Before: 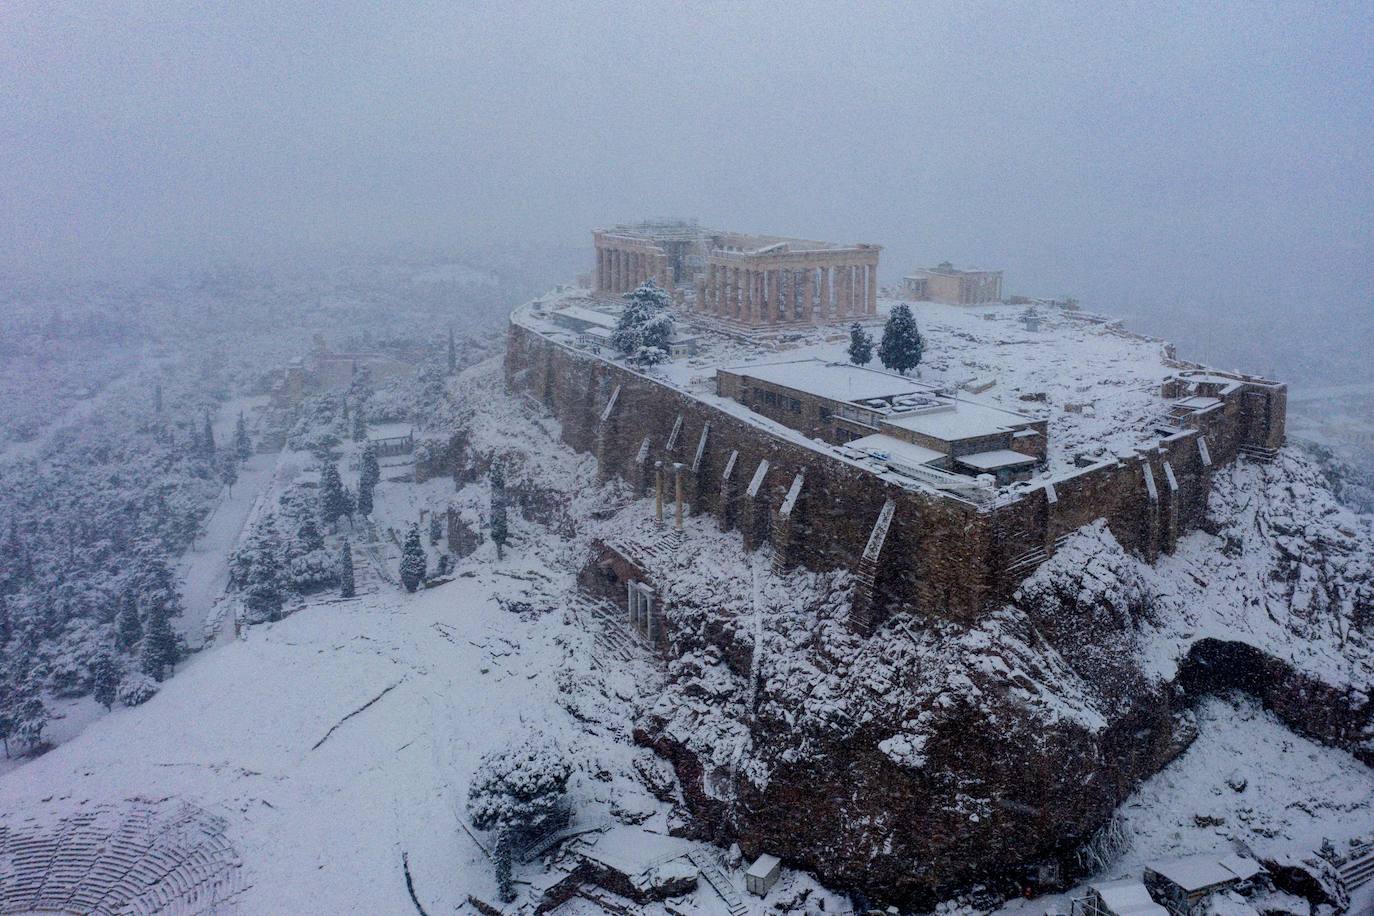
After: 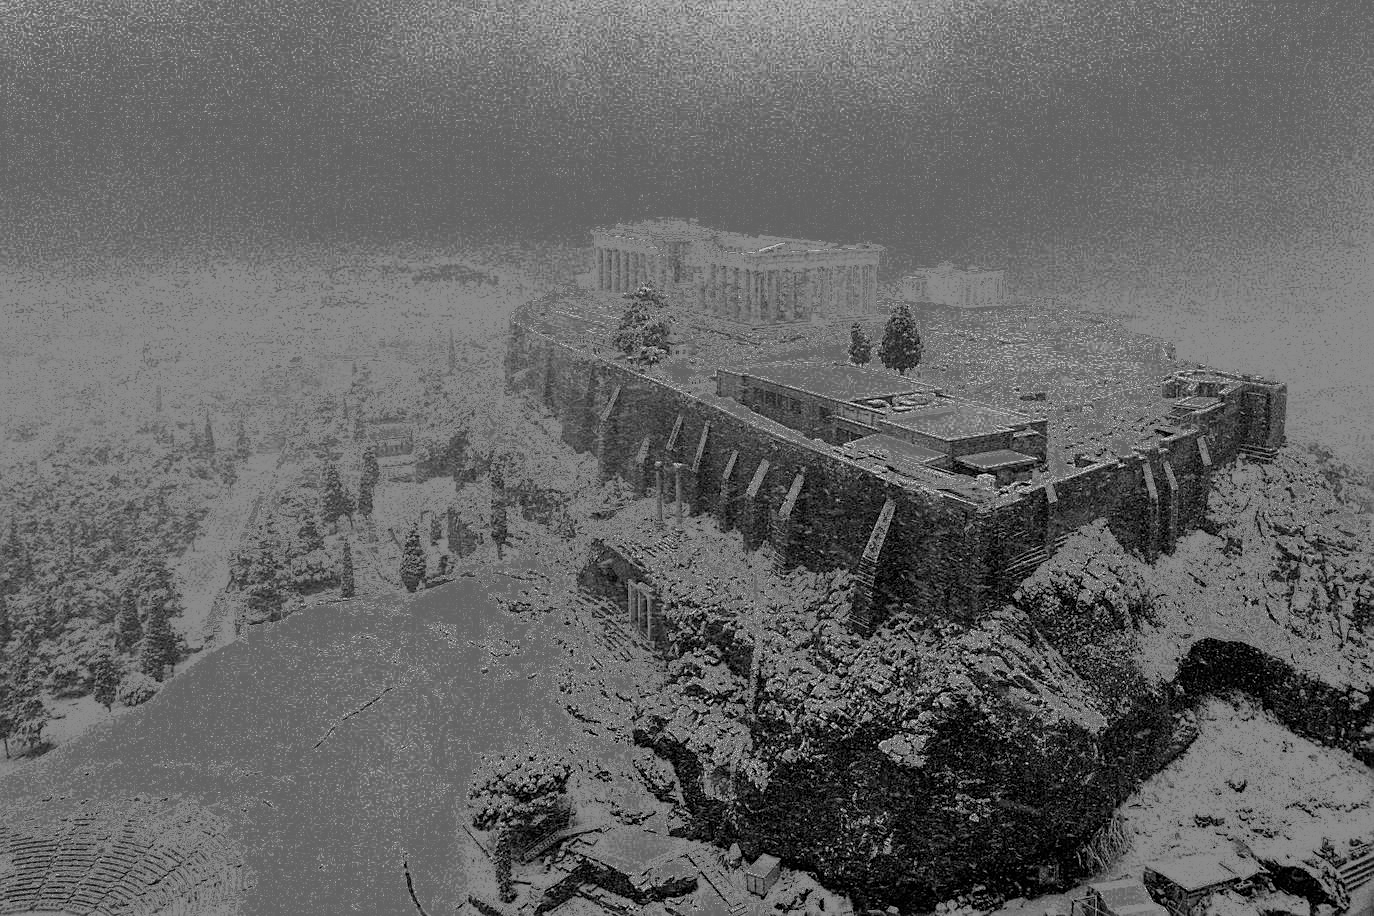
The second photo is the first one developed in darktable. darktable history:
monochrome: size 1
sharpen: on, module defaults
fill light: exposure -0.73 EV, center 0.69, width 2.2
